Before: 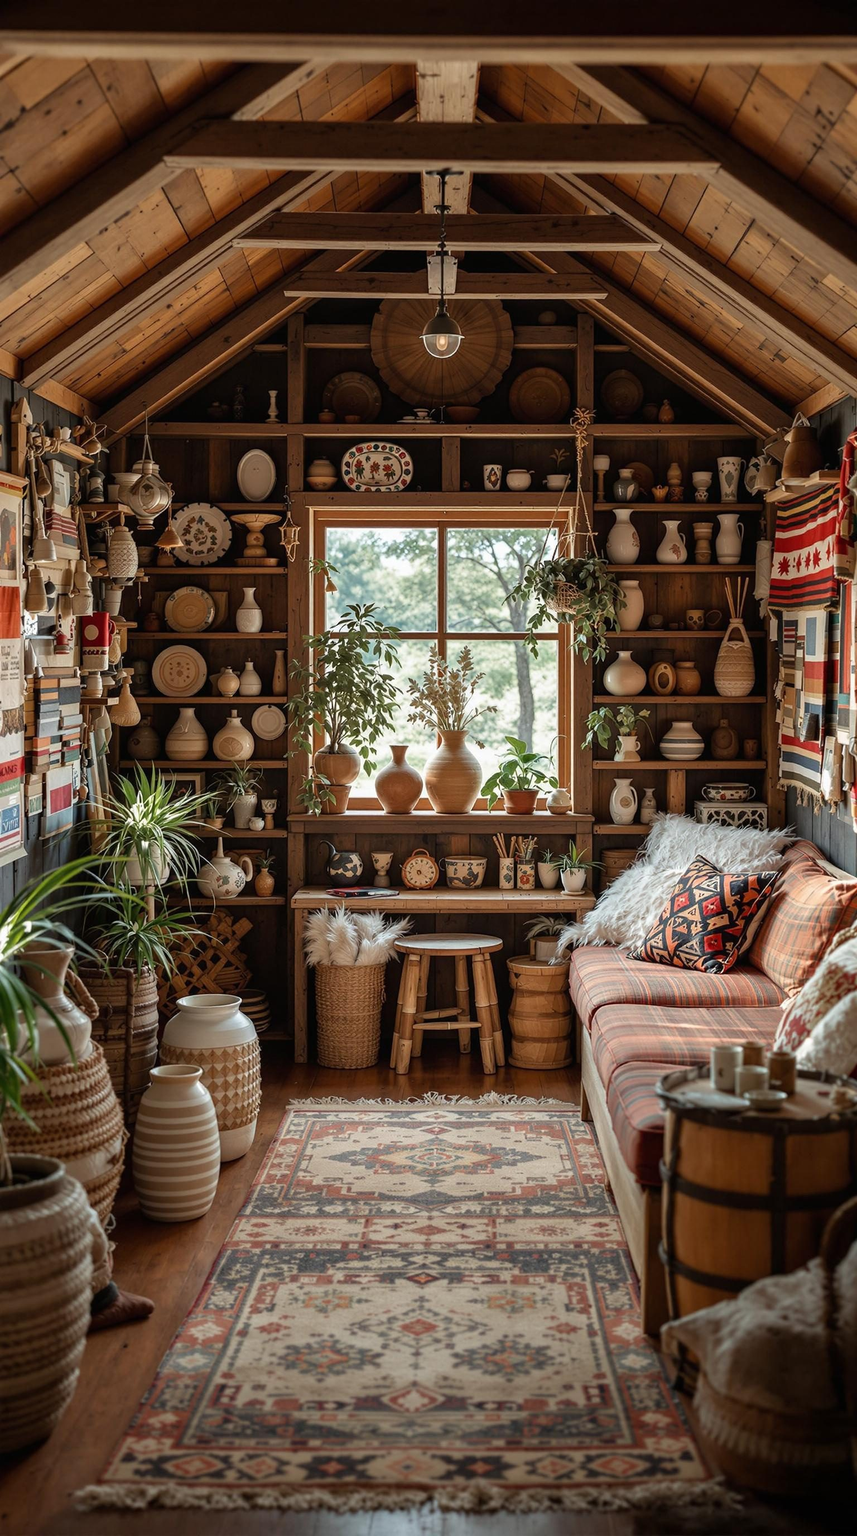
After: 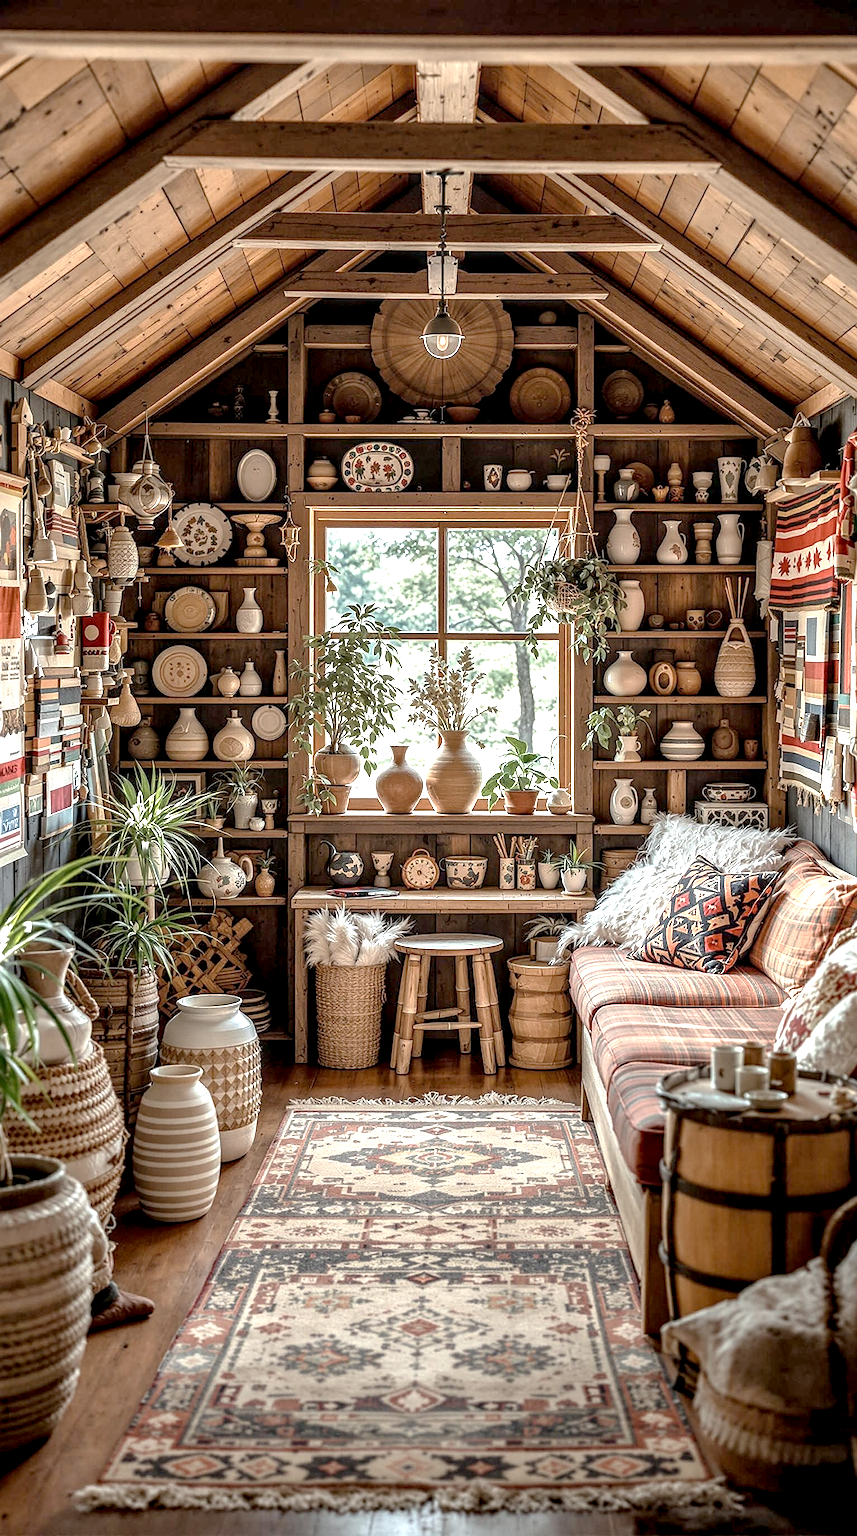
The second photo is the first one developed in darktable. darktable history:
local contrast: highlights 10%, shadows 39%, detail 184%, midtone range 0.47
sharpen: on, module defaults
tone curve: curves: ch0 [(0, 0) (0.004, 0.008) (0.077, 0.156) (0.169, 0.29) (0.774, 0.774) (1, 1)], preserve colors none
exposure: exposure 0.636 EV, compensate exposure bias true, compensate highlight preservation false
